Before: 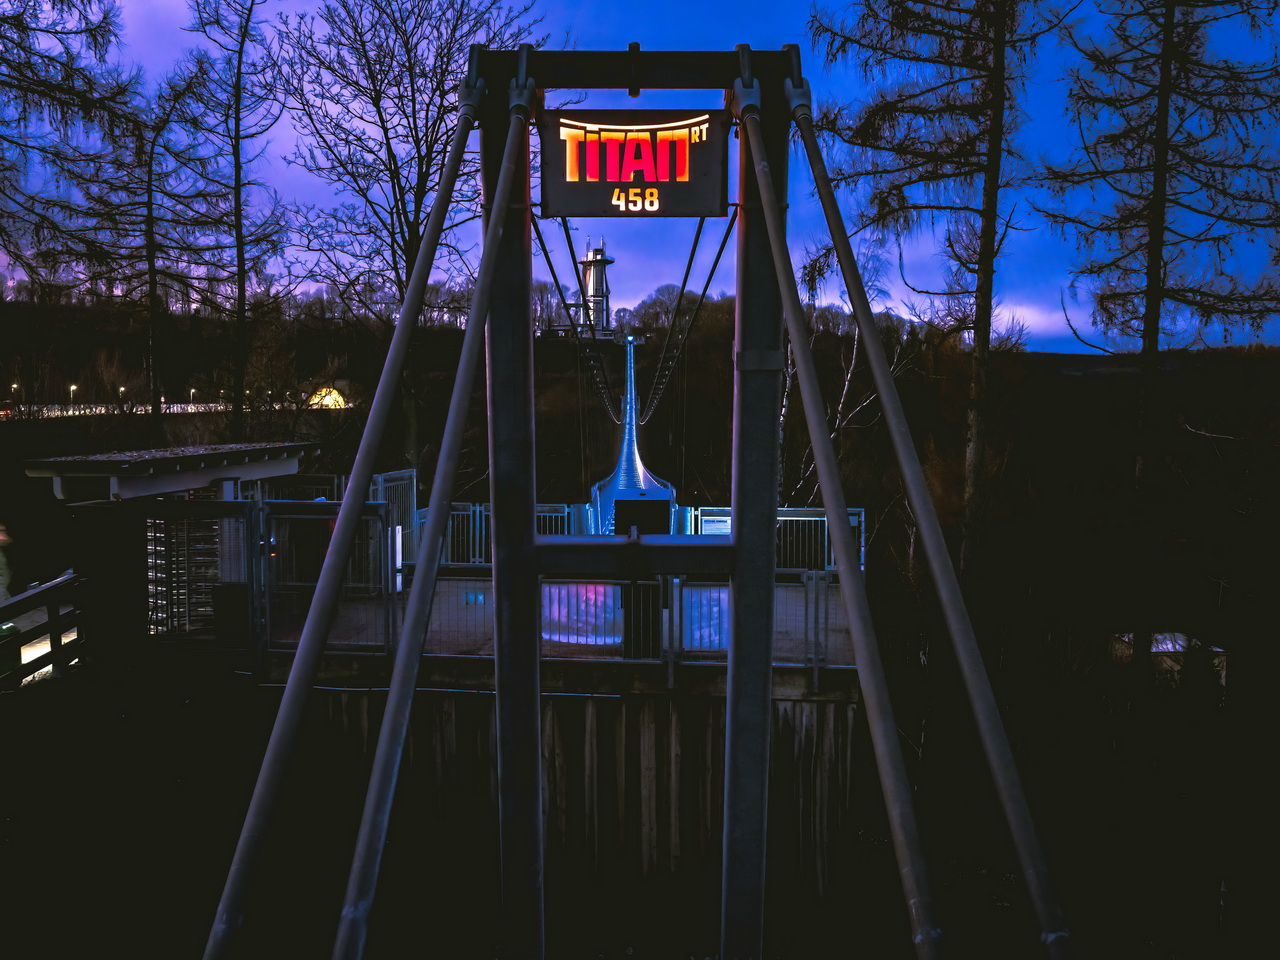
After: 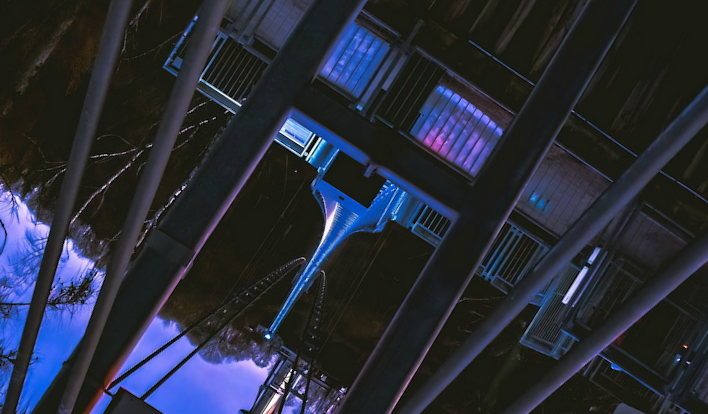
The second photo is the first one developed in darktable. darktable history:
crop and rotate: angle 147.42°, left 9.088%, top 15.568%, right 4.537%, bottom 17.037%
